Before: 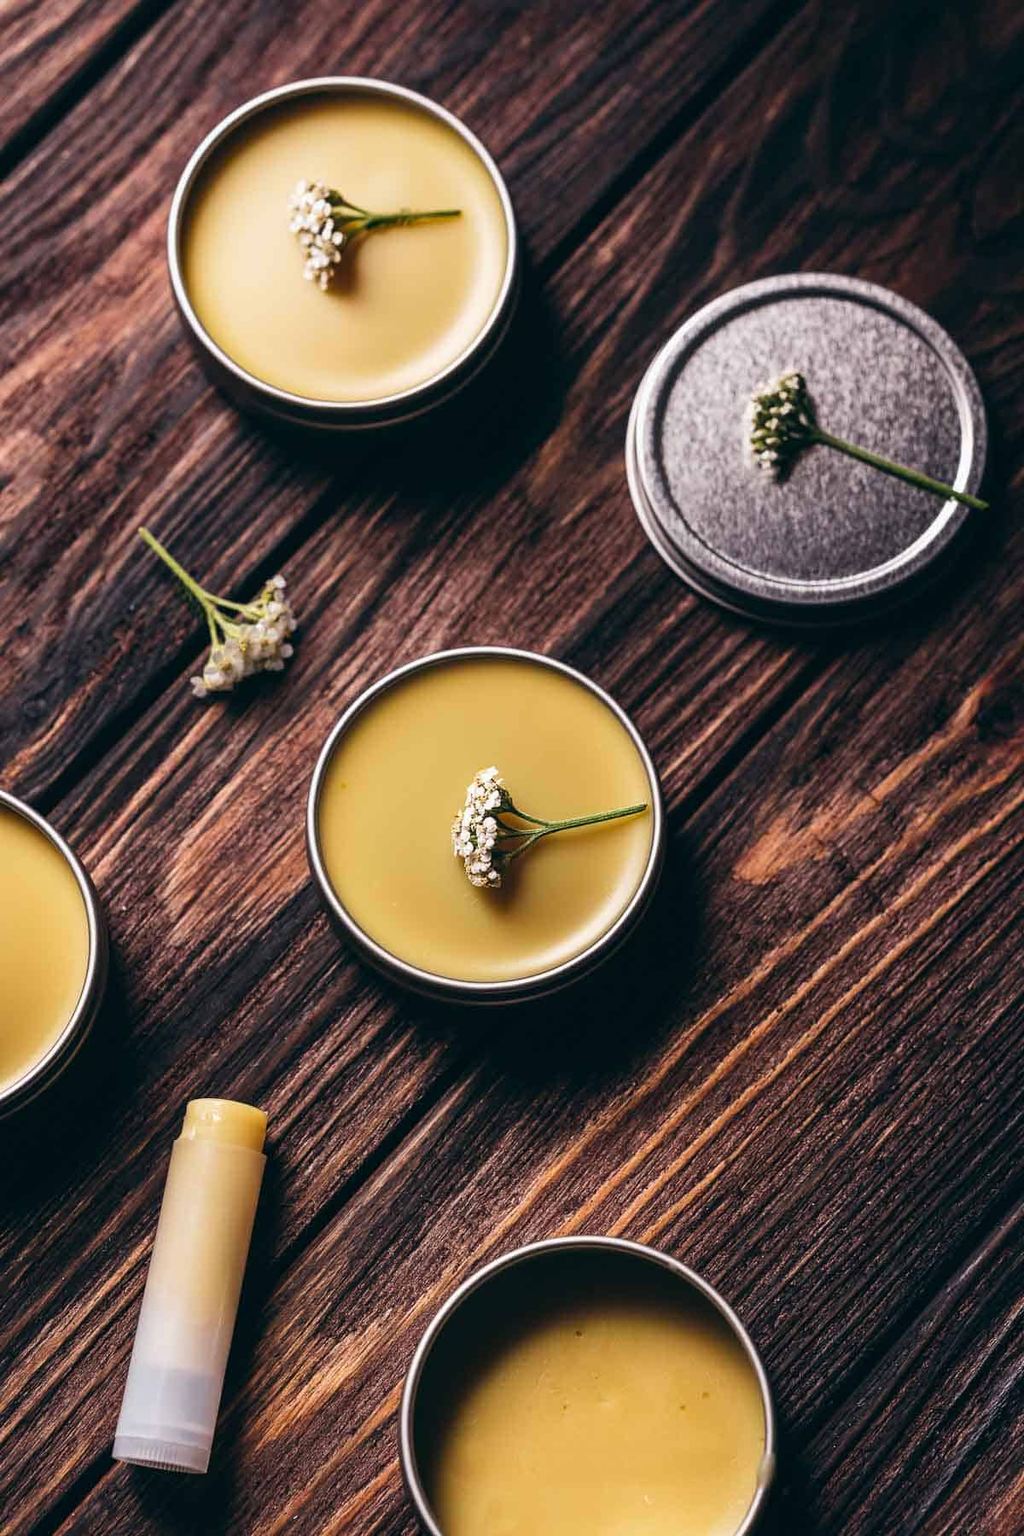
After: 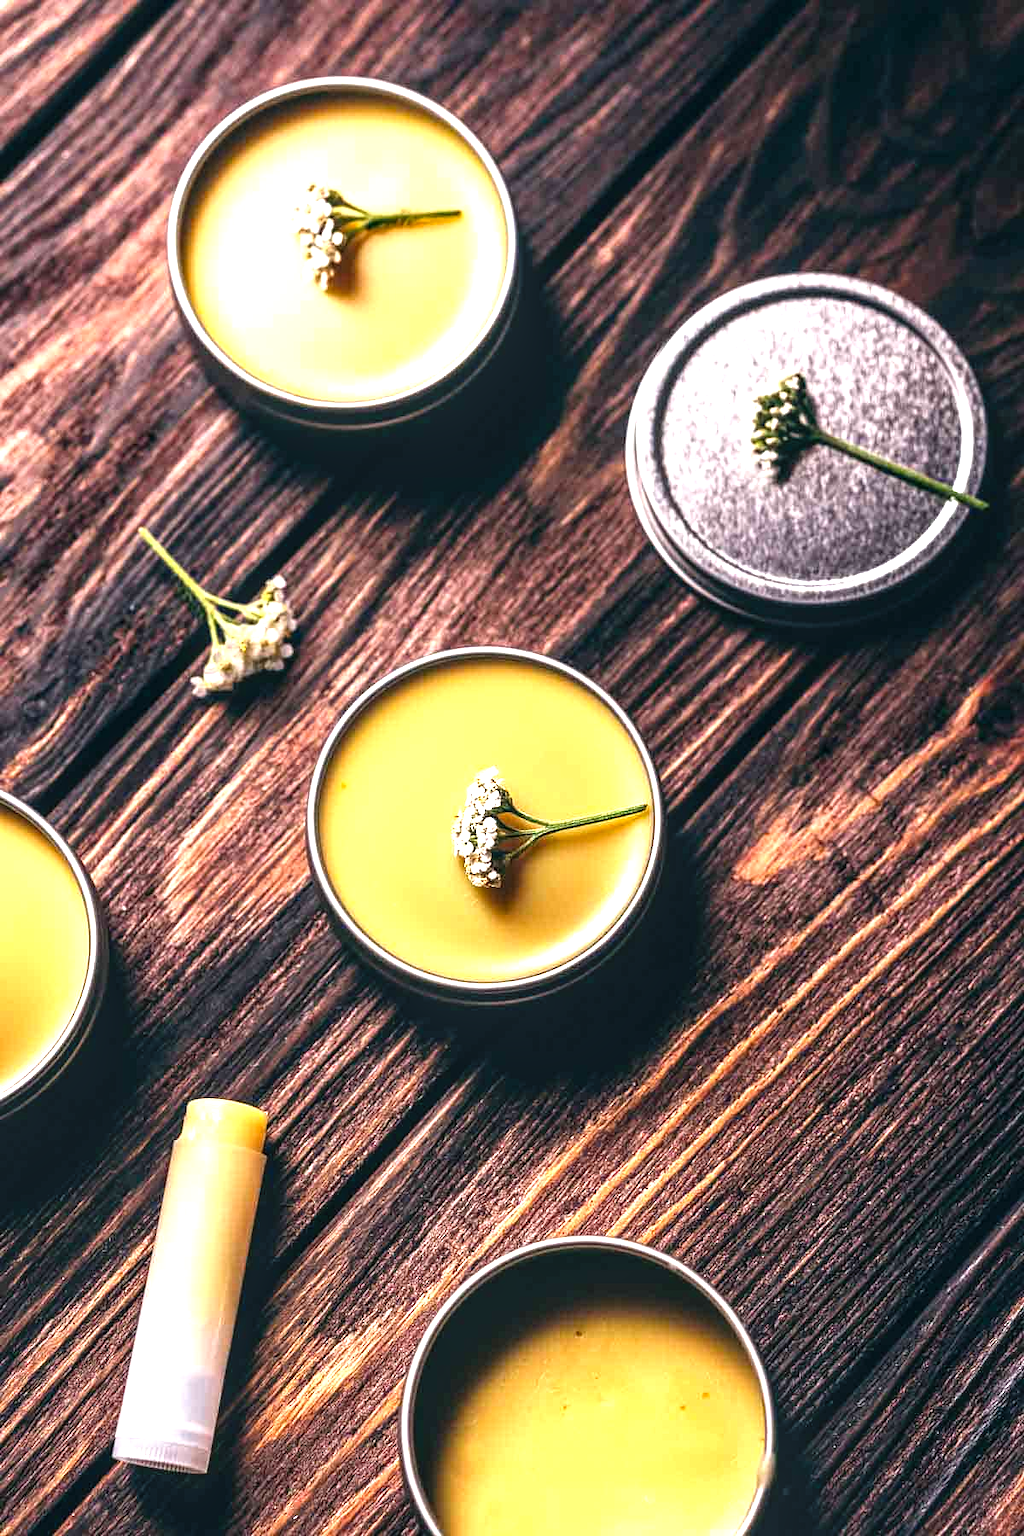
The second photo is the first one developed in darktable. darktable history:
levels: levels [0, 0.352, 0.703]
local contrast: on, module defaults
